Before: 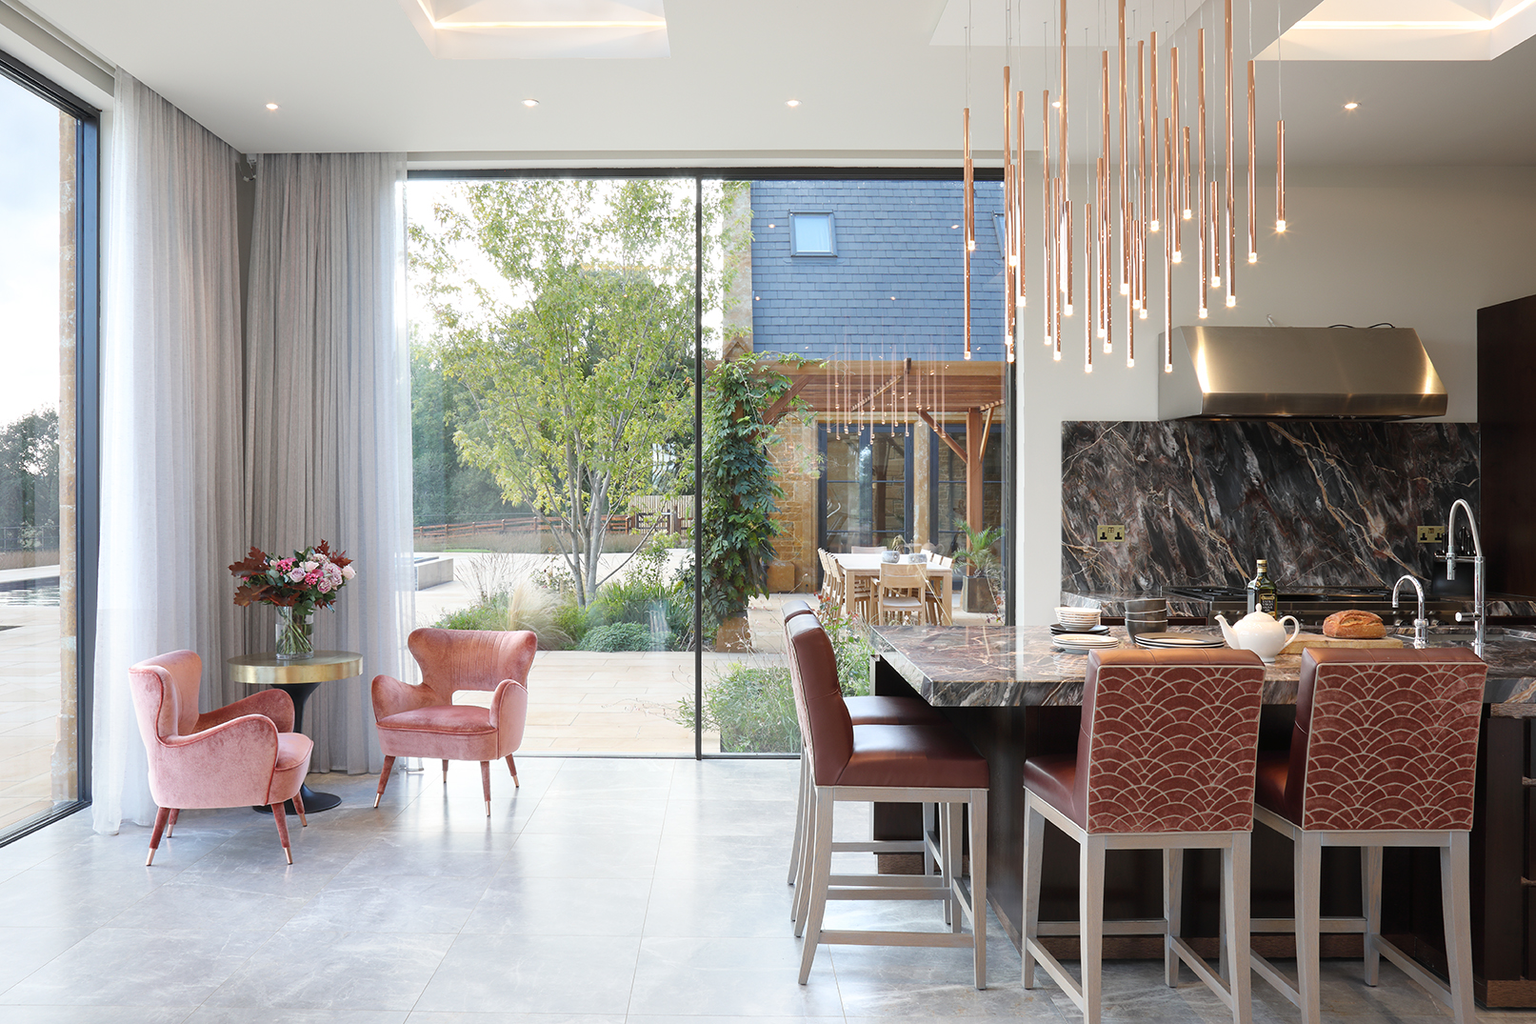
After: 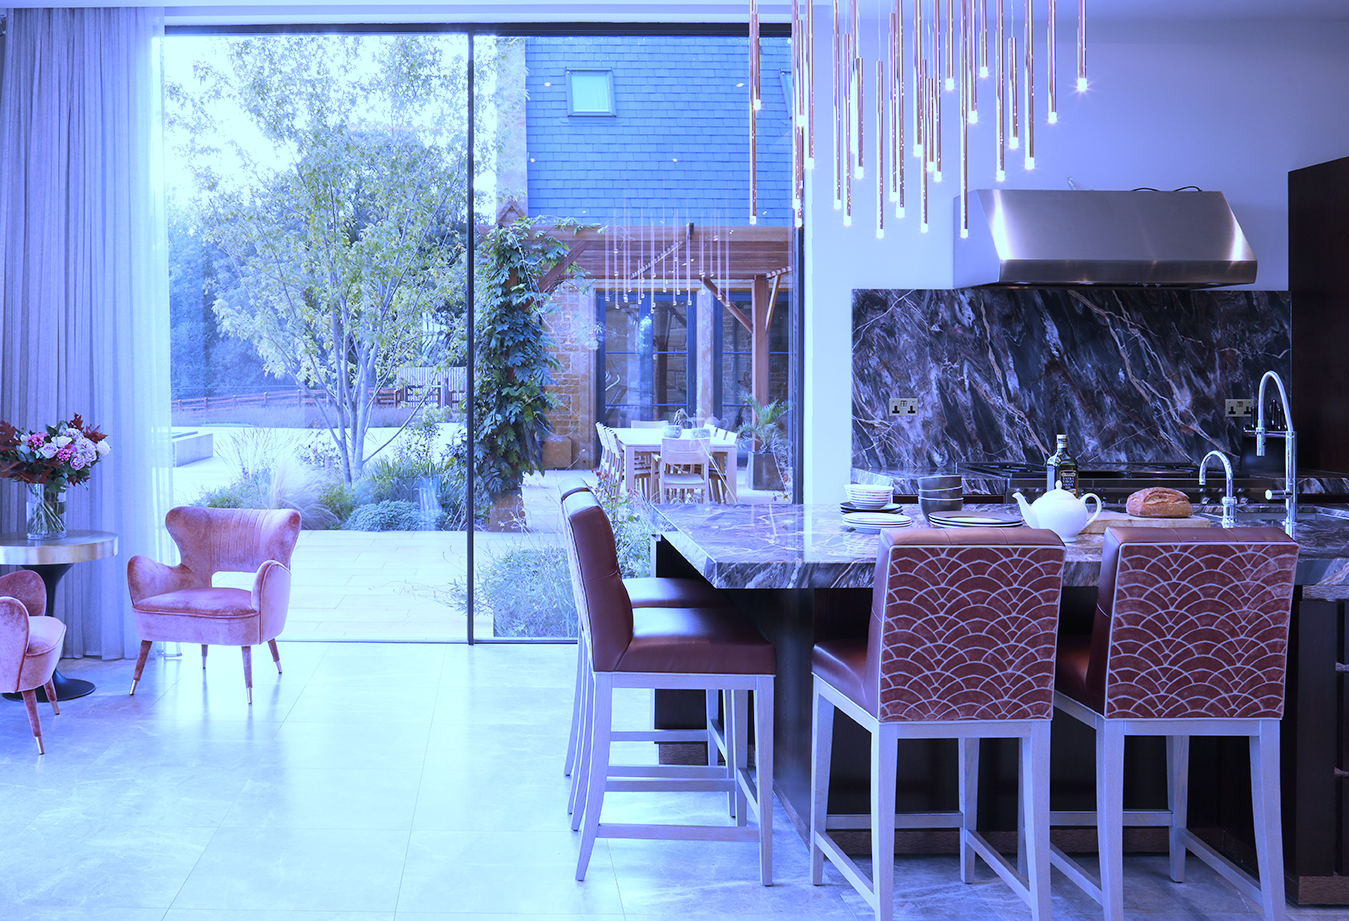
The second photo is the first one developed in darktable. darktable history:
exposure: exposure 0.217 EV, compensate highlight preservation false
color correction: highlights a* 15.46, highlights b* -20.56
crop: left 16.315%, top 14.246%
contrast brightness saturation: contrast 0.07
white balance: red 0.766, blue 1.537
